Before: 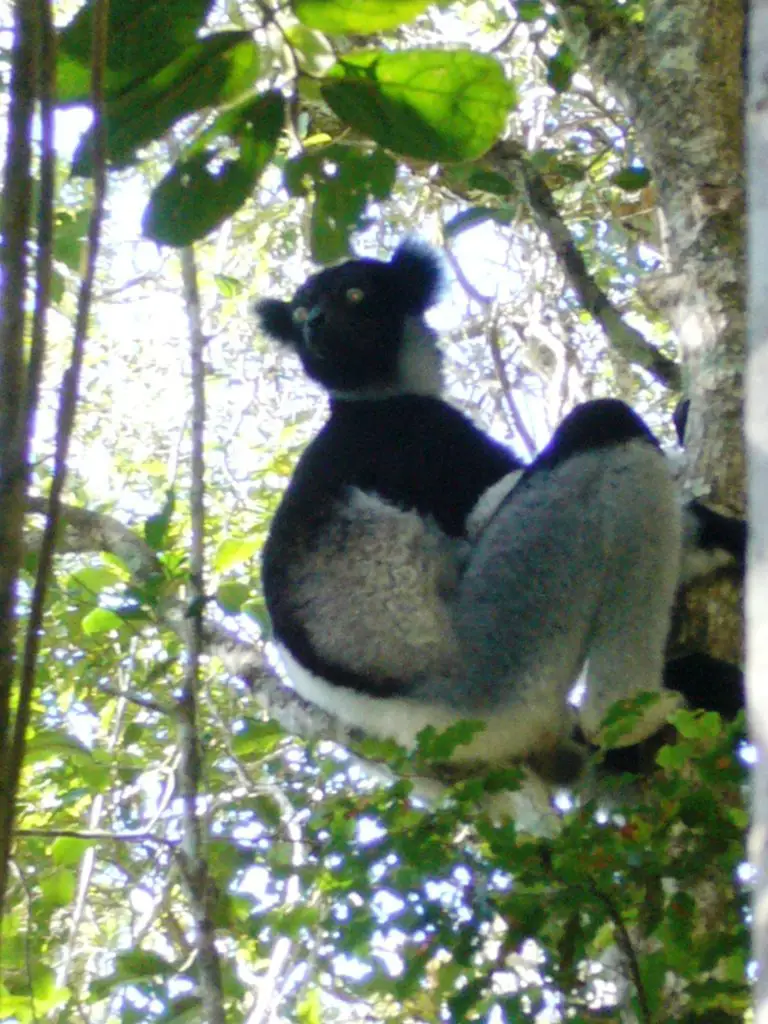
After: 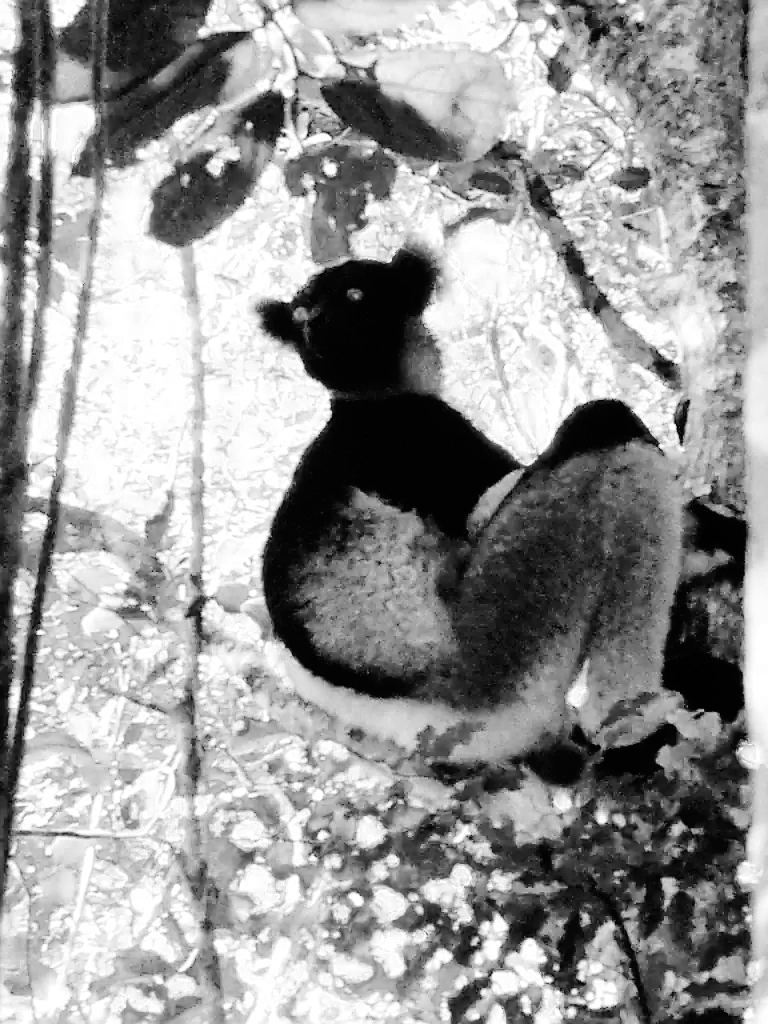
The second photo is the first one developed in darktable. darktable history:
sharpen: radius 1.404, amount 1.237, threshold 0.83
color zones: curves: ch0 [(0.002, 0.589) (0.107, 0.484) (0.146, 0.249) (0.217, 0.352) (0.309, 0.525) (0.39, 0.404) (0.455, 0.169) (0.597, 0.055) (0.724, 0.212) (0.775, 0.691) (0.869, 0.571) (1, 0.587)]; ch1 [(0, 0) (0.143, 0) (0.286, 0) (0.429, 0) (0.571, 0) (0.714, 0) (0.857, 0)]
base curve: curves: ch0 [(0, 0) (0.036, 0.01) (0.123, 0.254) (0.258, 0.504) (0.507, 0.748) (1, 1)], preserve colors none
